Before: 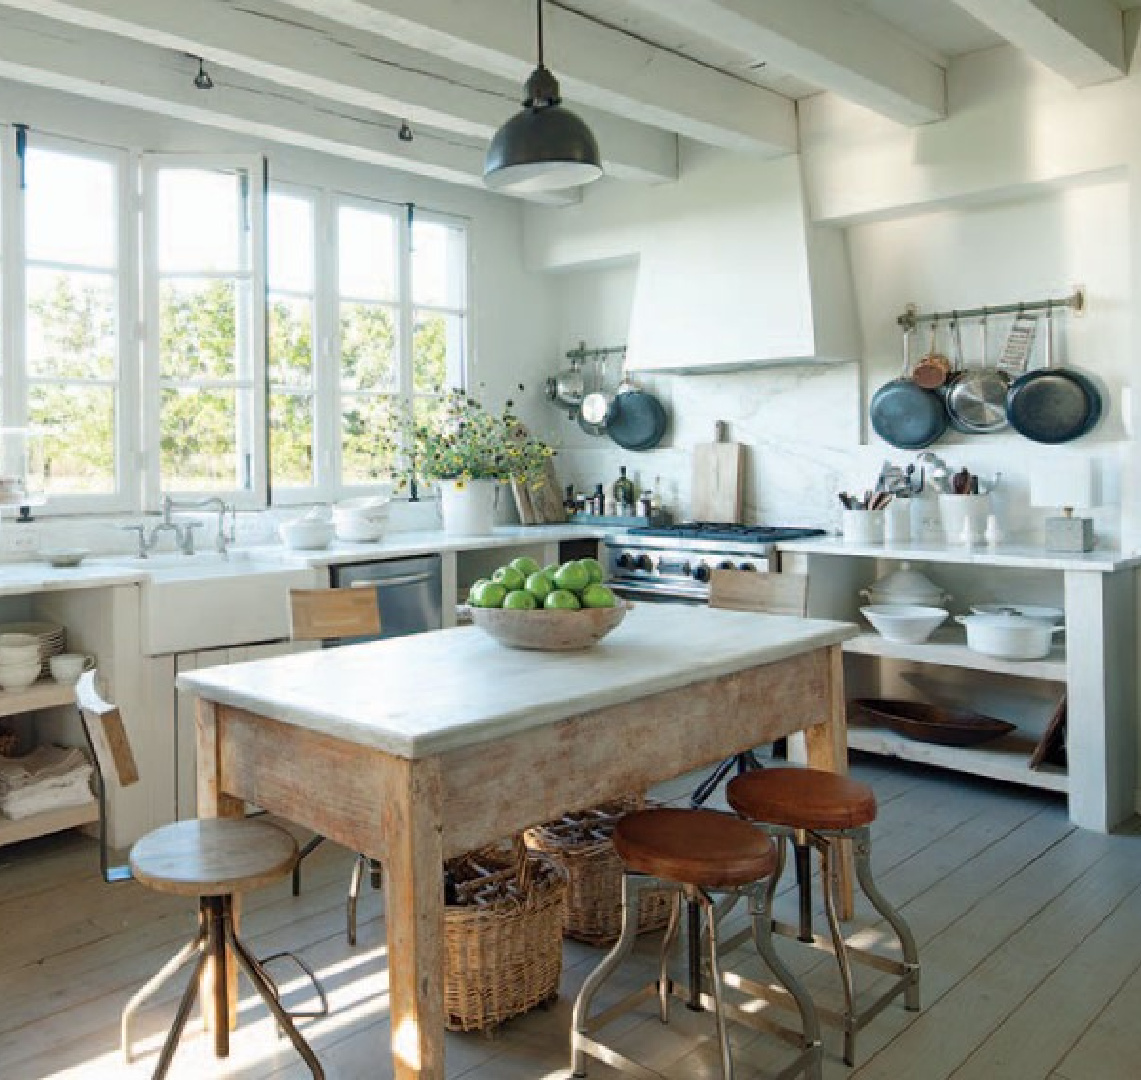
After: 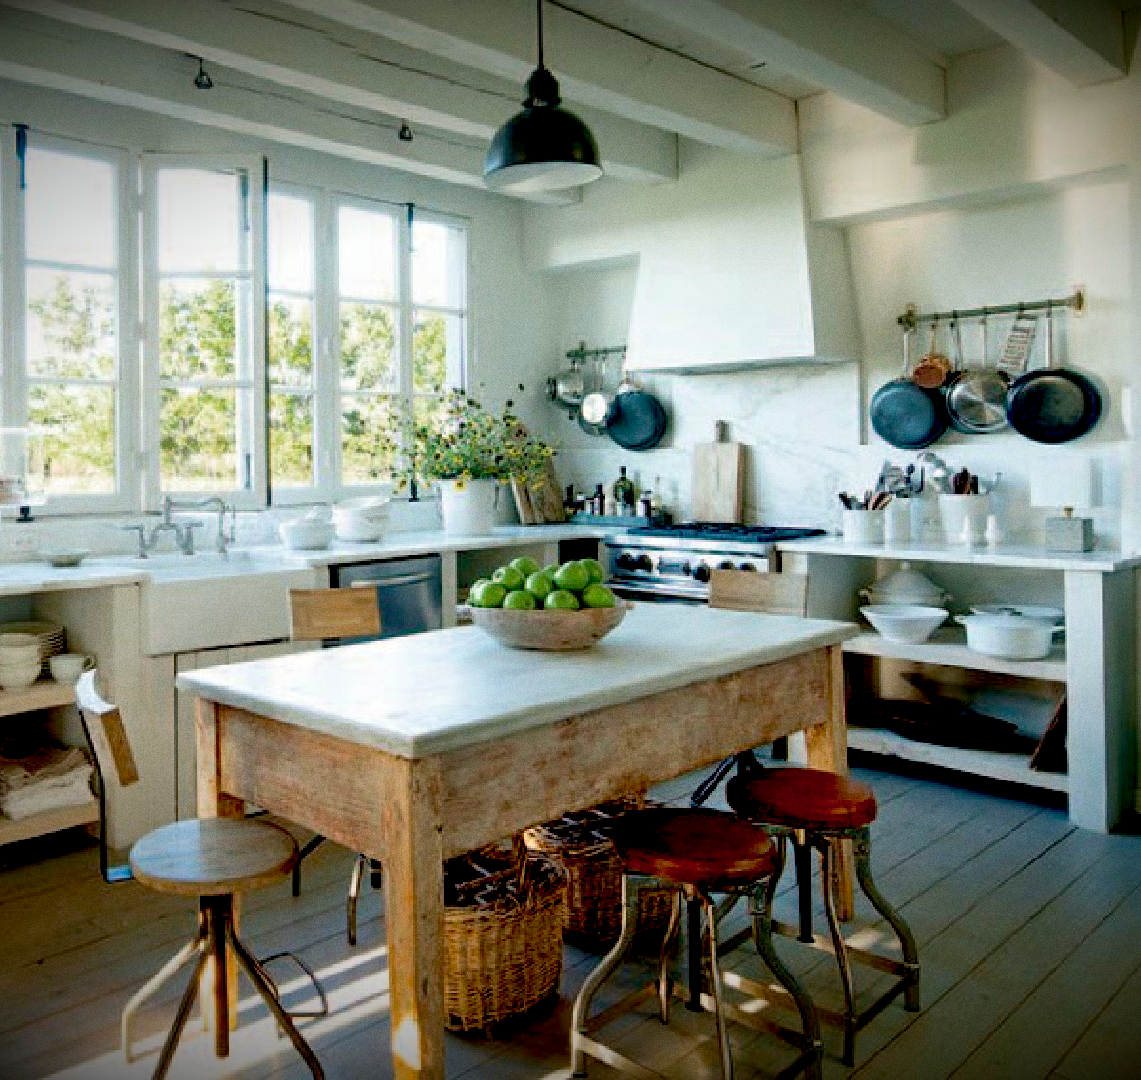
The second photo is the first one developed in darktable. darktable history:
exposure: black level correction 0.047, exposure 0.013 EV, compensate highlight preservation false
tone equalizer: on, module defaults
color zones: curves: ch0 [(0, 0.465) (0.092, 0.596) (0.289, 0.464) (0.429, 0.453) (0.571, 0.464) (0.714, 0.455) (0.857, 0.462) (1, 0.465)]
shadows and highlights: shadows 32, highlights -32, soften with gaussian
velvia: on, module defaults
grain: coarseness 0.09 ISO
vignetting: fall-off start 98.29%, fall-off radius 100%, brightness -1, saturation 0.5, width/height ratio 1.428
